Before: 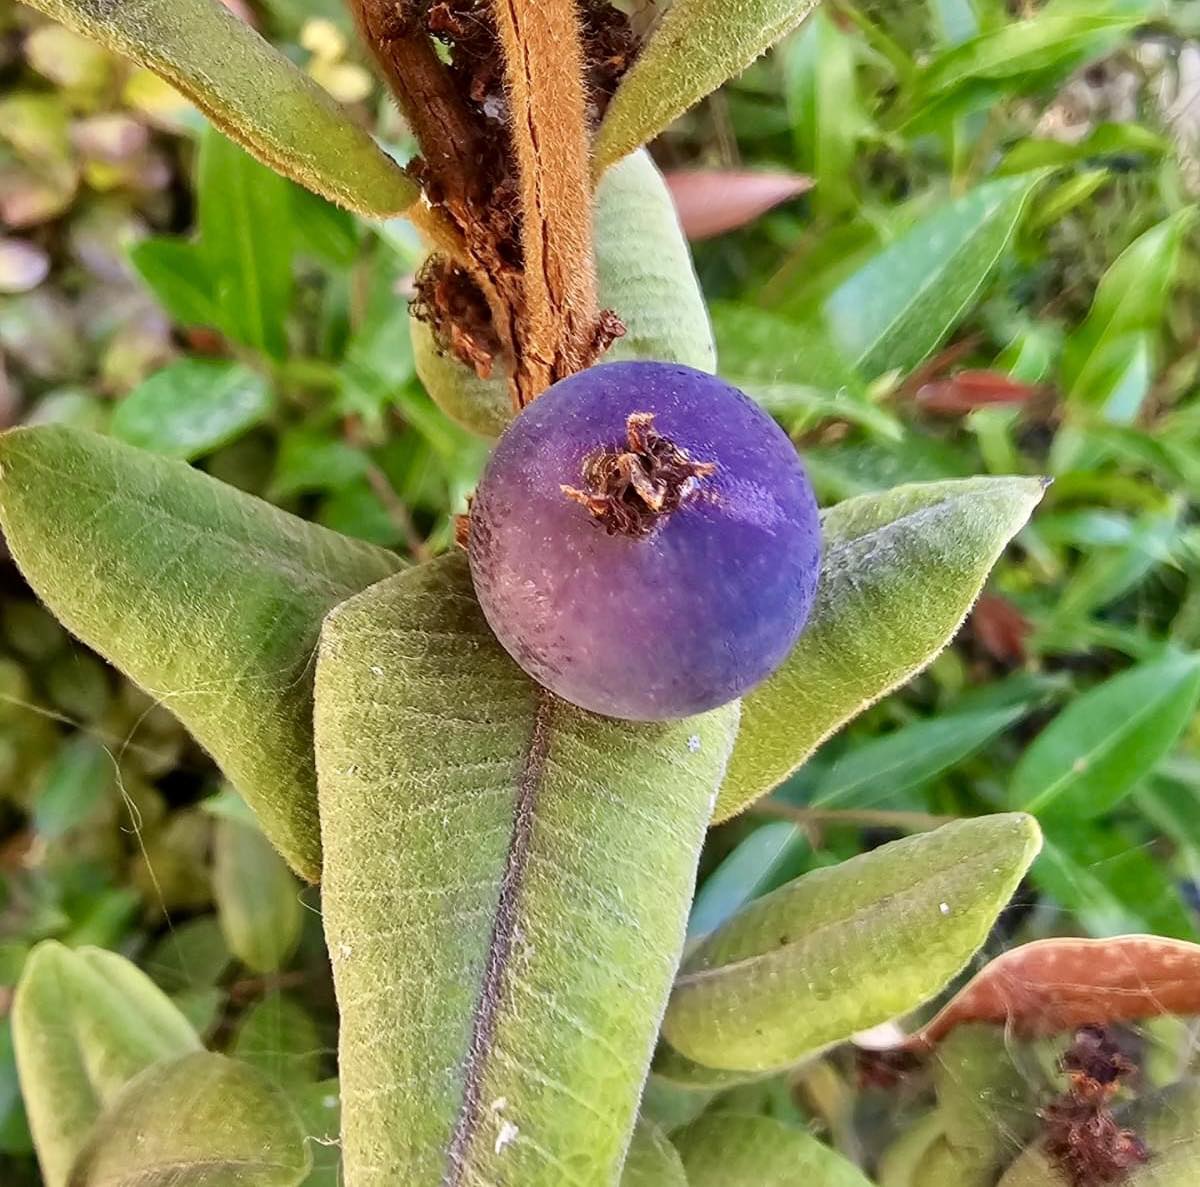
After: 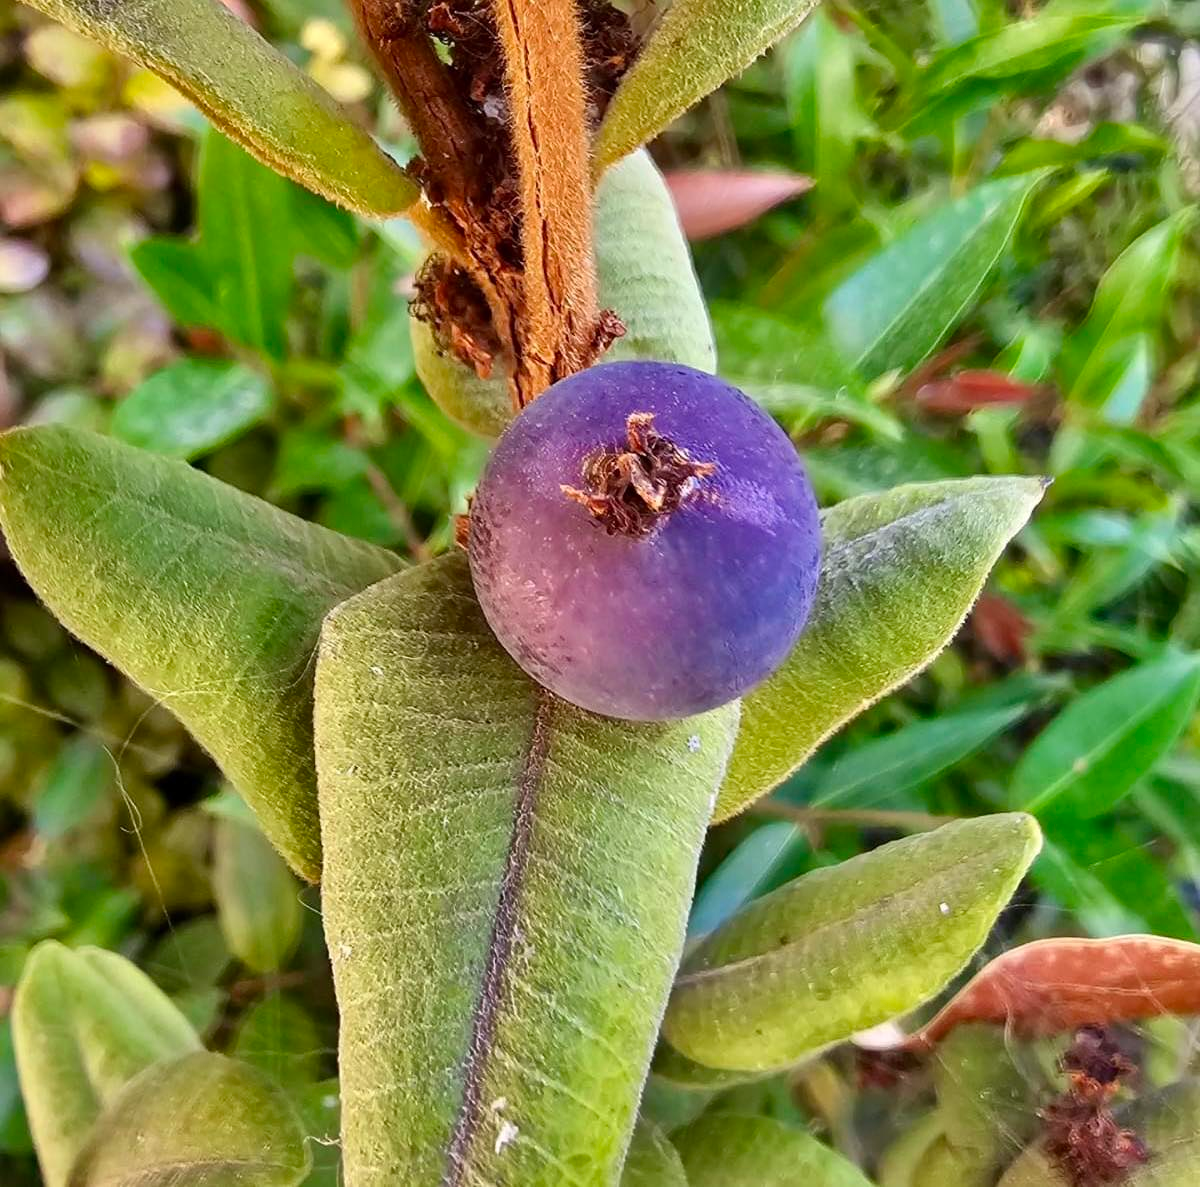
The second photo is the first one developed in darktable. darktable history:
shadows and highlights: radius 106.21, shadows 41.23, highlights -71.72, low approximation 0.01, soften with gaussian
